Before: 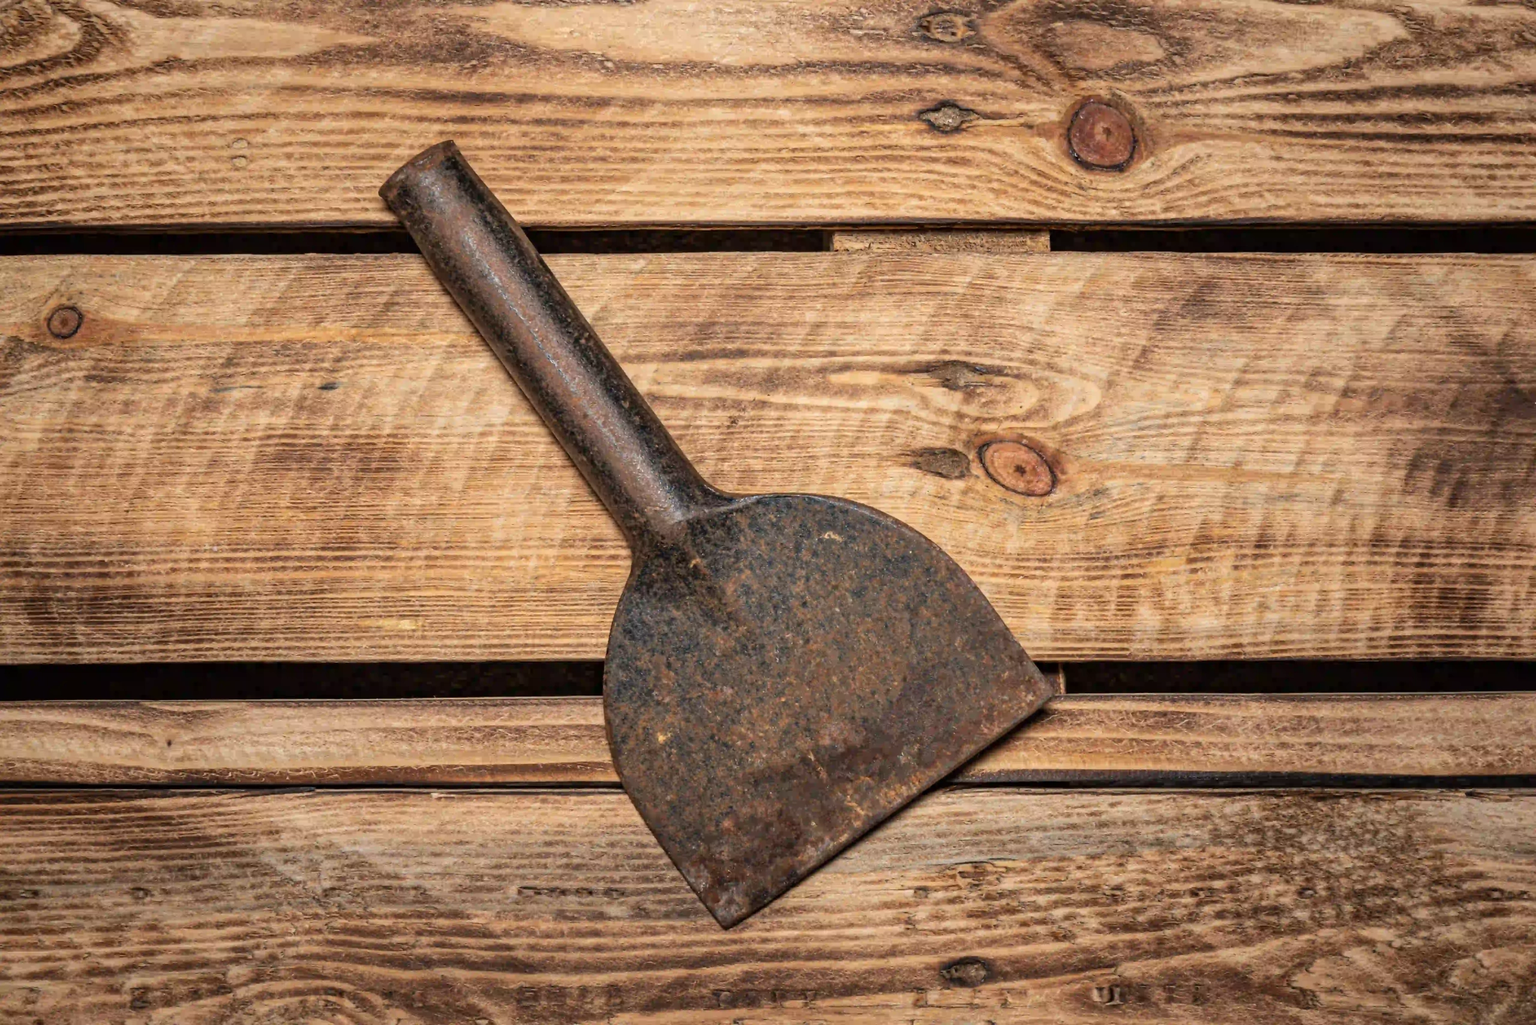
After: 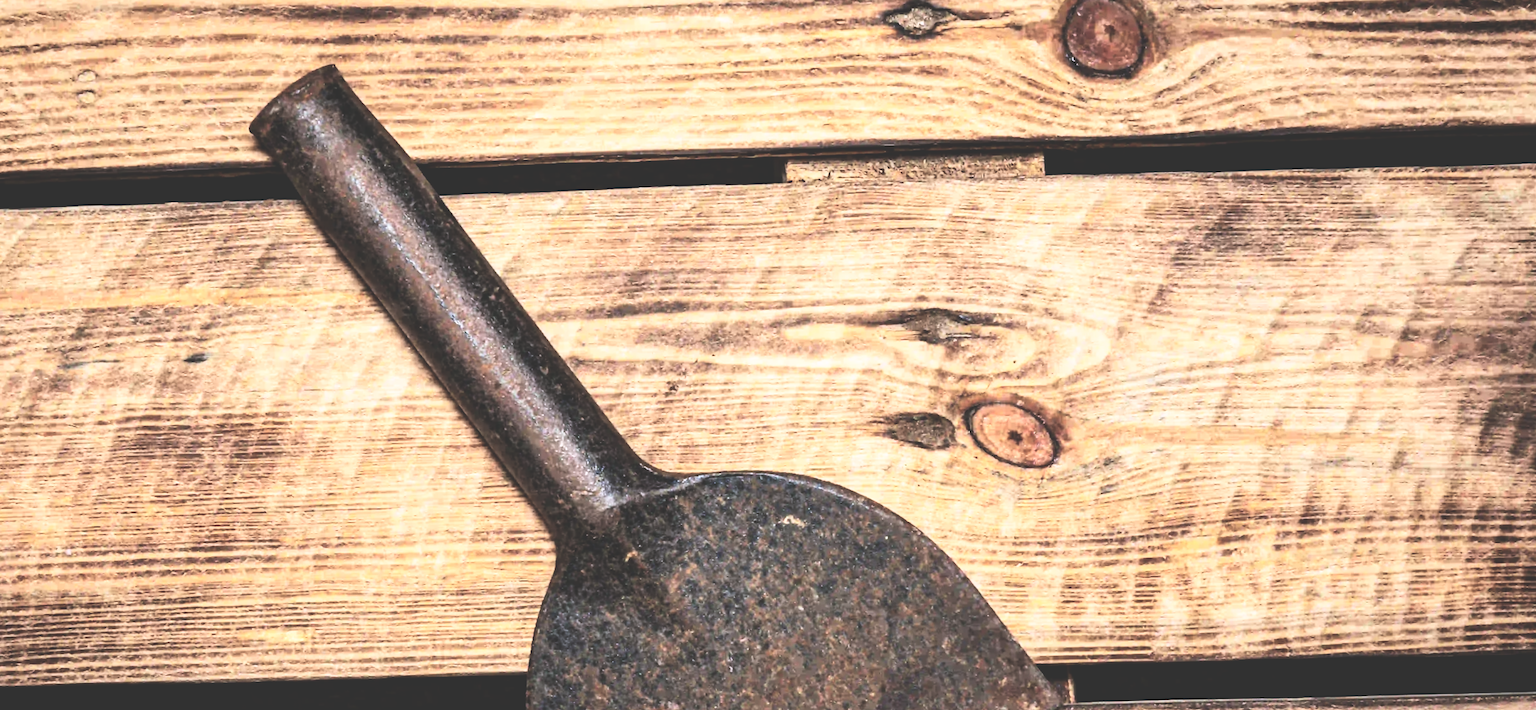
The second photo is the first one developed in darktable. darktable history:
base curve: curves: ch0 [(0, 0.036) (0.007, 0.037) (0.604, 0.887) (1, 1)], preserve colors none
rotate and perspective: rotation -1.32°, lens shift (horizontal) -0.031, crop left 0.015, crop right 0.985, crop top 0.047, crop bottom 0.982
crop and rotate: left 9.345%, top 7.22%, right 4.982%, bottom 32.331%
color correction: saturation 0.8
contrast brightness saturation: contrast 0.24, brightness 0.09
white balance: red 0.954, blue 1.079
